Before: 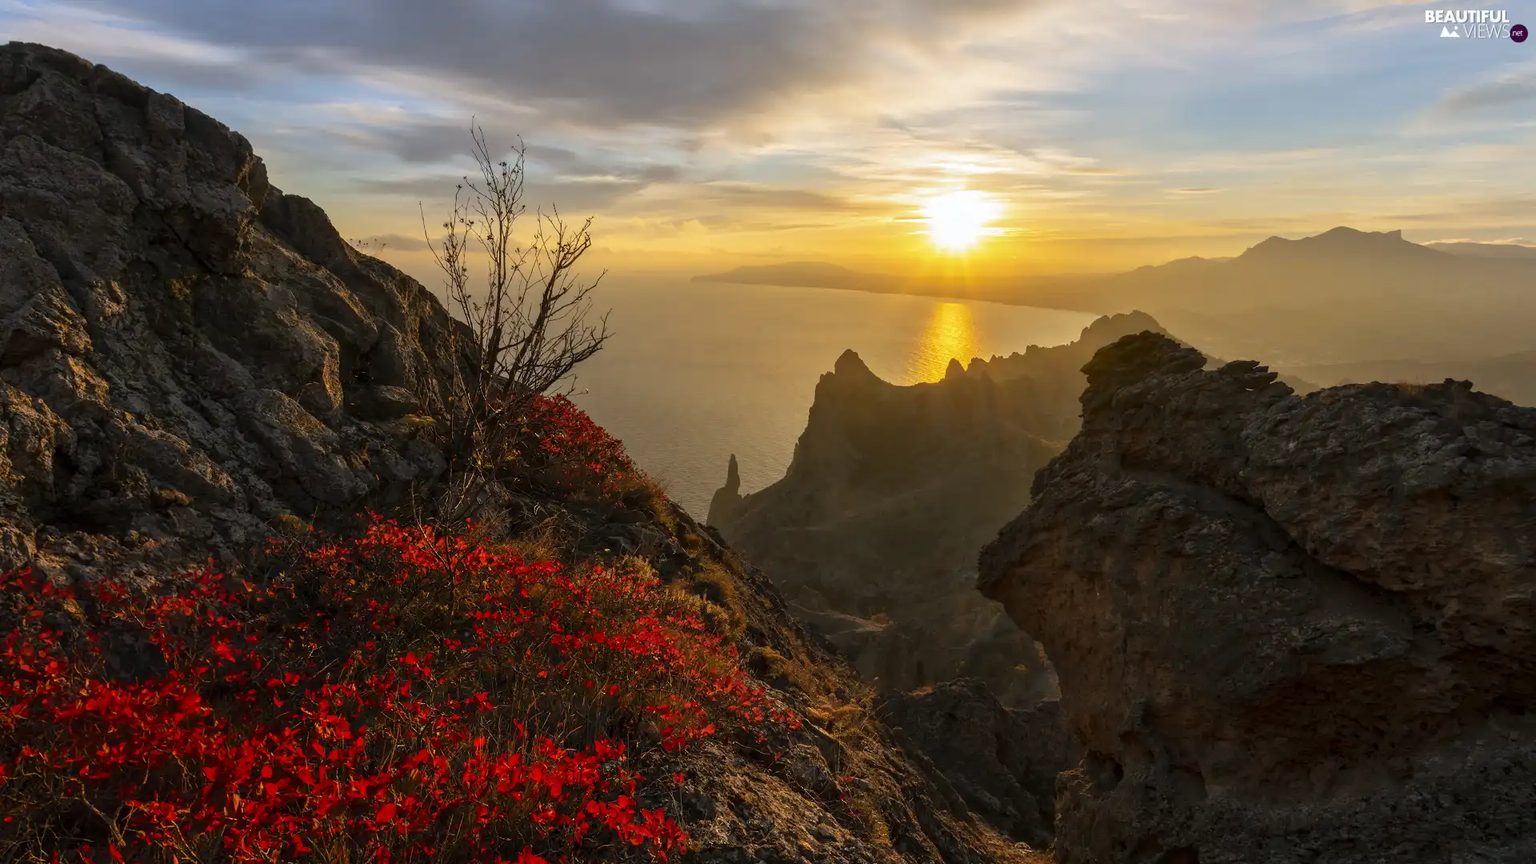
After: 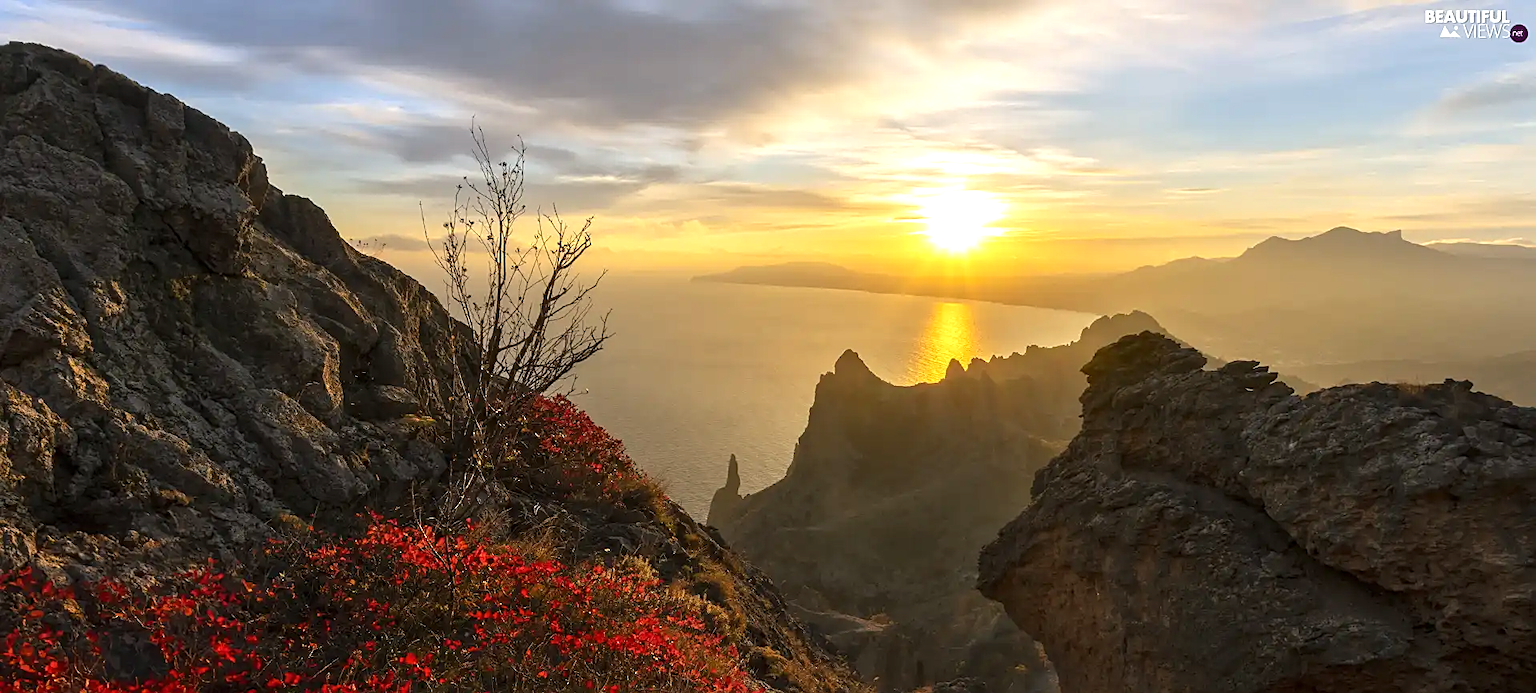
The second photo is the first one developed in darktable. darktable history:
crop: bottom 19.684%
exposure: black level correction 0, exposure 0.498 EV, compensate highlight preservation false
sharpen: on, module defaults
